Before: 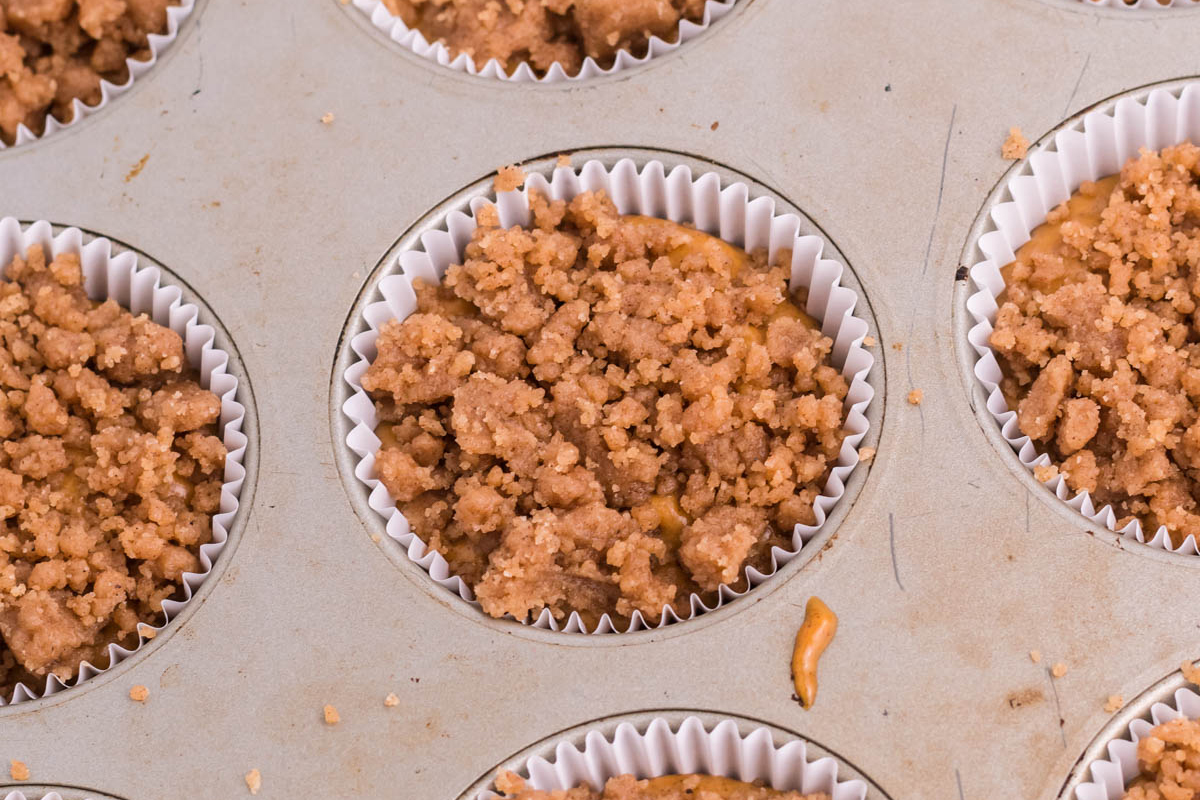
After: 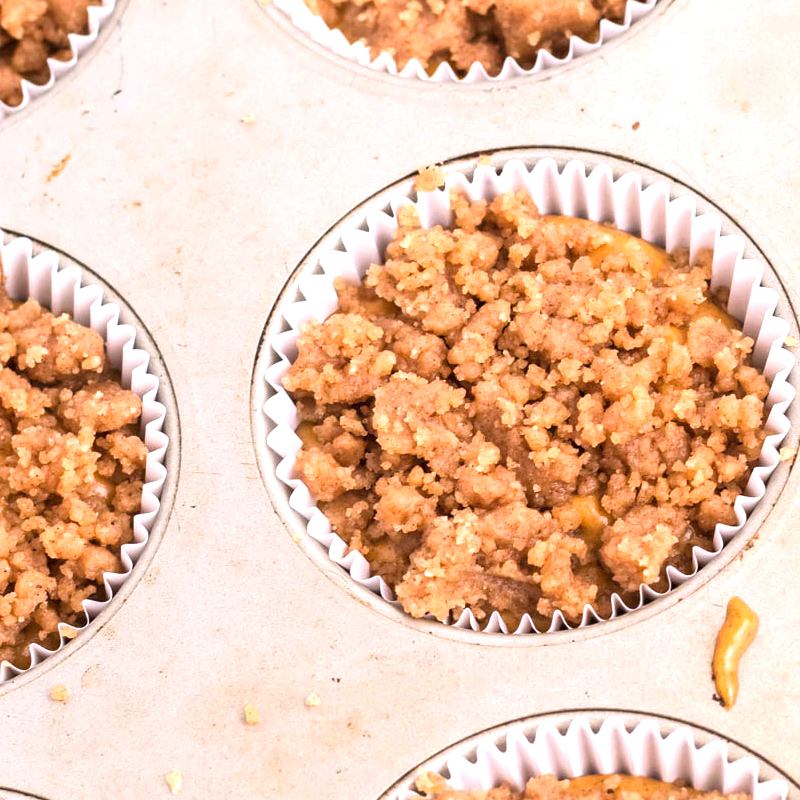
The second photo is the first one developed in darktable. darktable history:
crop and rotate: left 6.617%, right 26.717%
exposure: exposure 0.943 EV, compensate highlight preservation false
